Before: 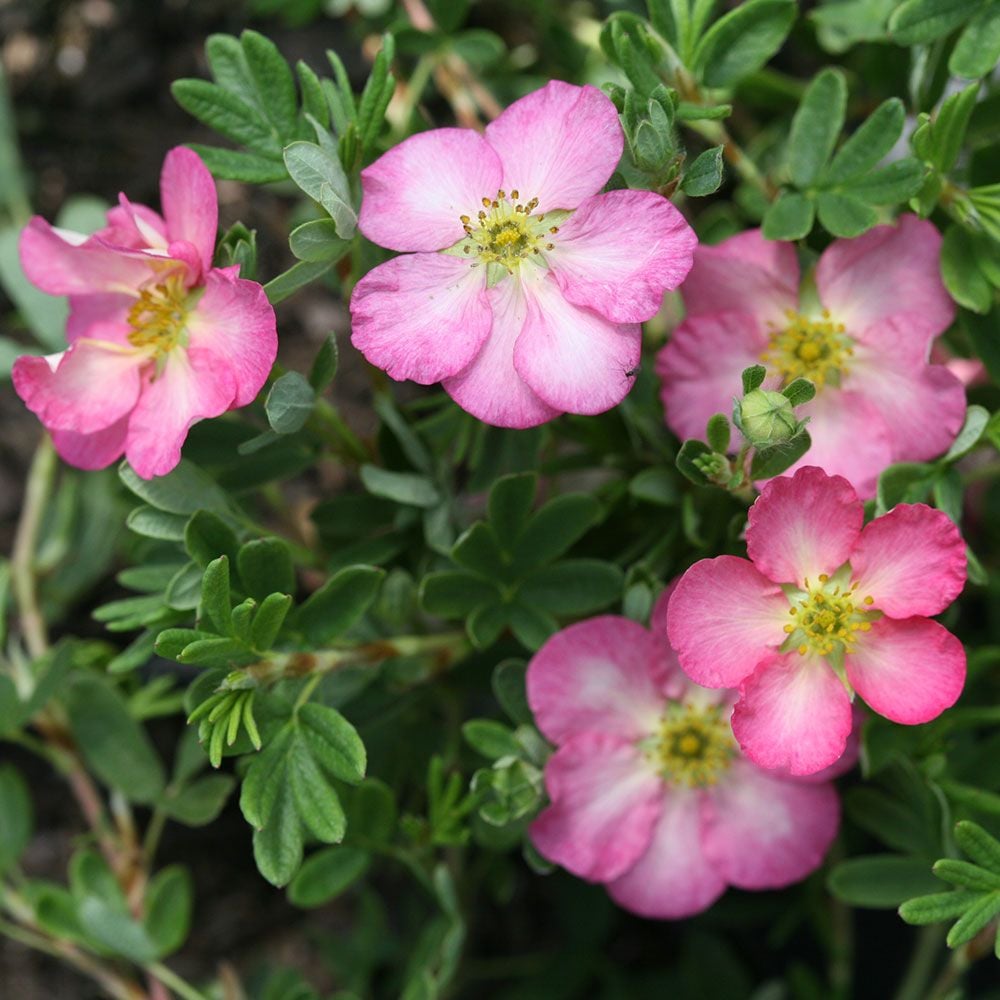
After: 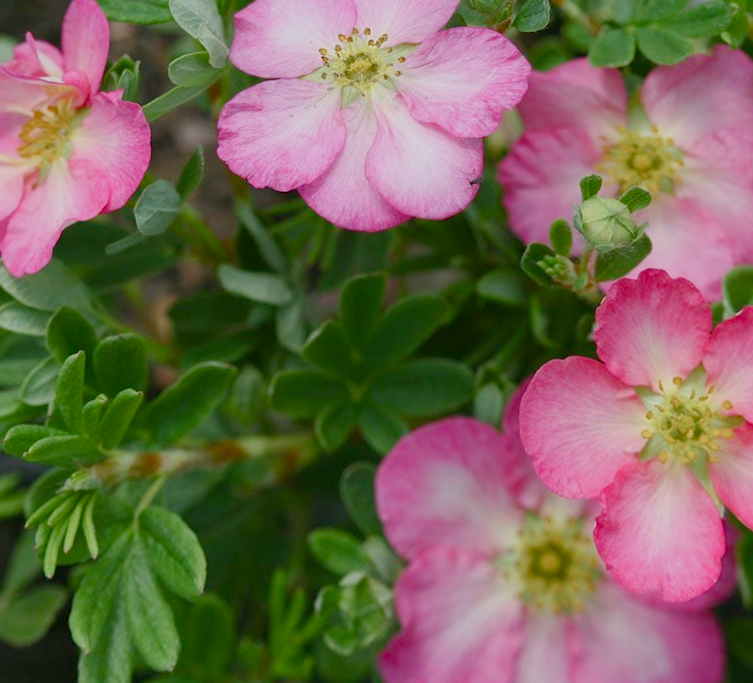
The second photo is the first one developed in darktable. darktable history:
crop: left 5.596%, top 10.314%, right 3.534%, bottom 19.395%
rotate and perspective: rotation 0.72°, lens shift (vertical) -0.352, lens shift (horizontal) -0.051, crop left 0.152, crop right 0.859, crop top 0.019, crop bottom 0.964
color balance rgb: shadows lift › chroma 1%, shadows lift › hue 113°, highlights gain › chroma 0.2%, highlights gain › hue 333°, perceptual saturation grading › global saturation 20%, perceptual saturation grading › highlights -50%, perceptual saturation grading › shadows 25%, contrast -20%
